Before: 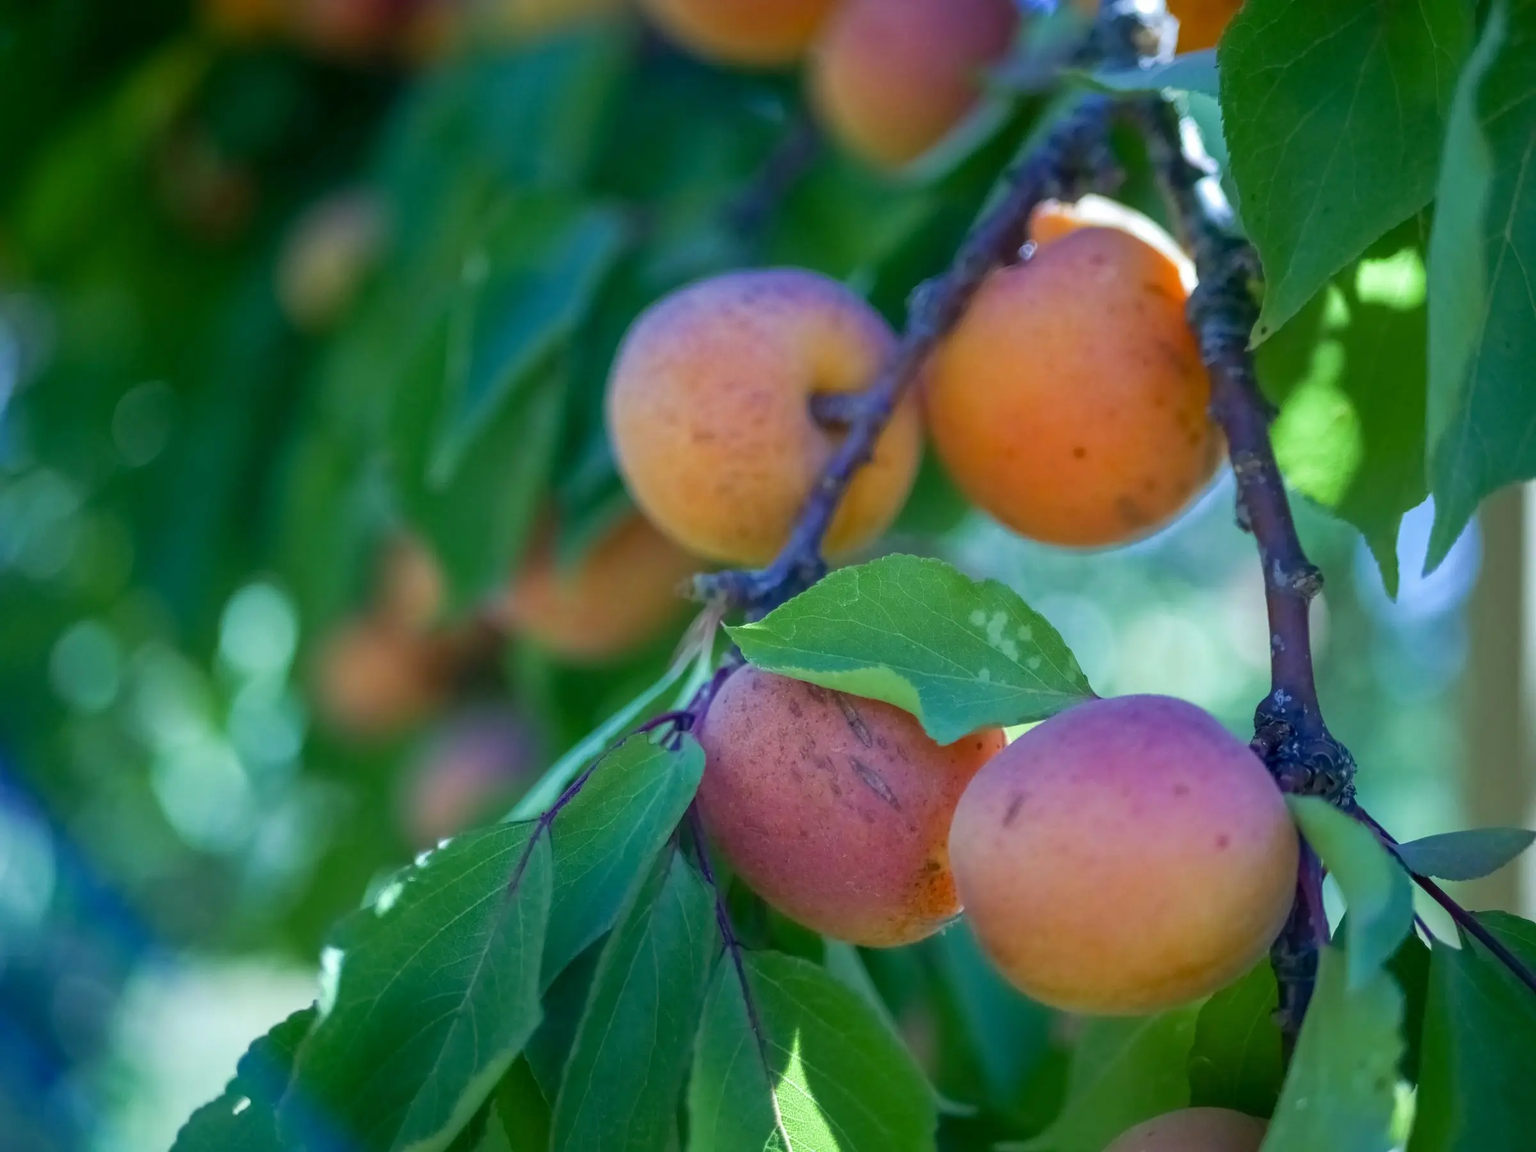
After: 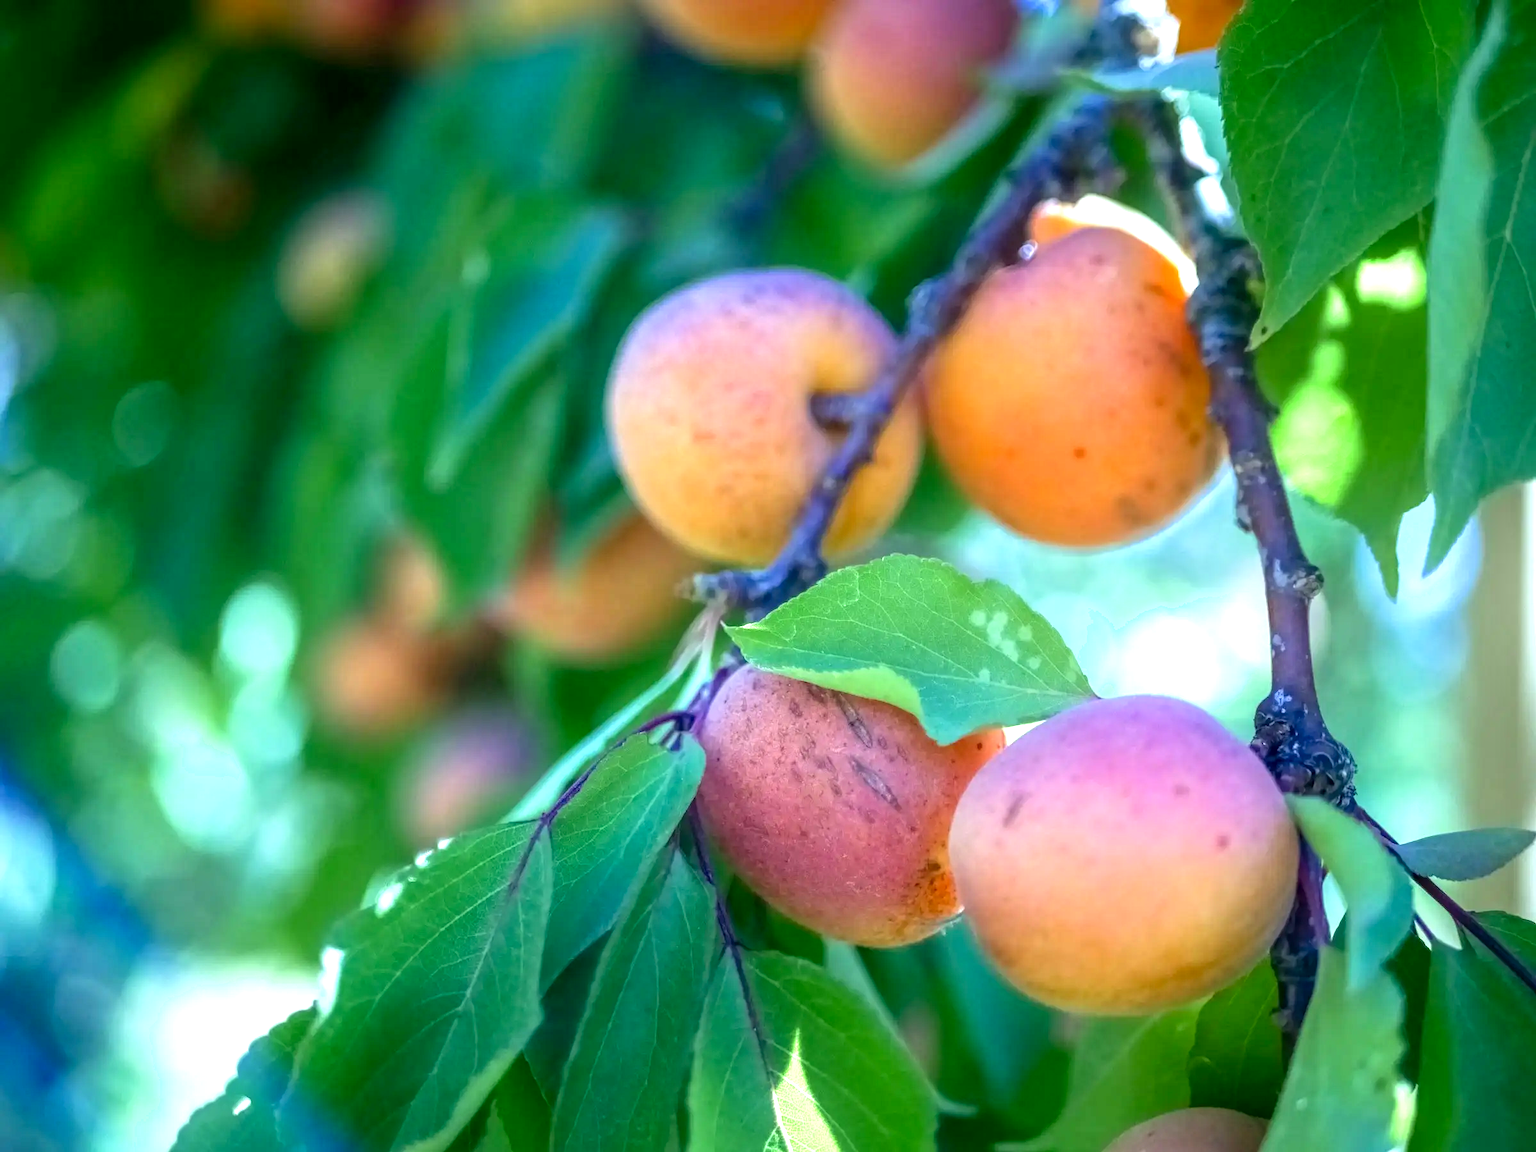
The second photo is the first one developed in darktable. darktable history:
shadows and highlights: shadows -24.28, highlights 49.77, soften with gaussian
levels: levels [0, 0.374, 0.749]
local contrast: on, module defaults
